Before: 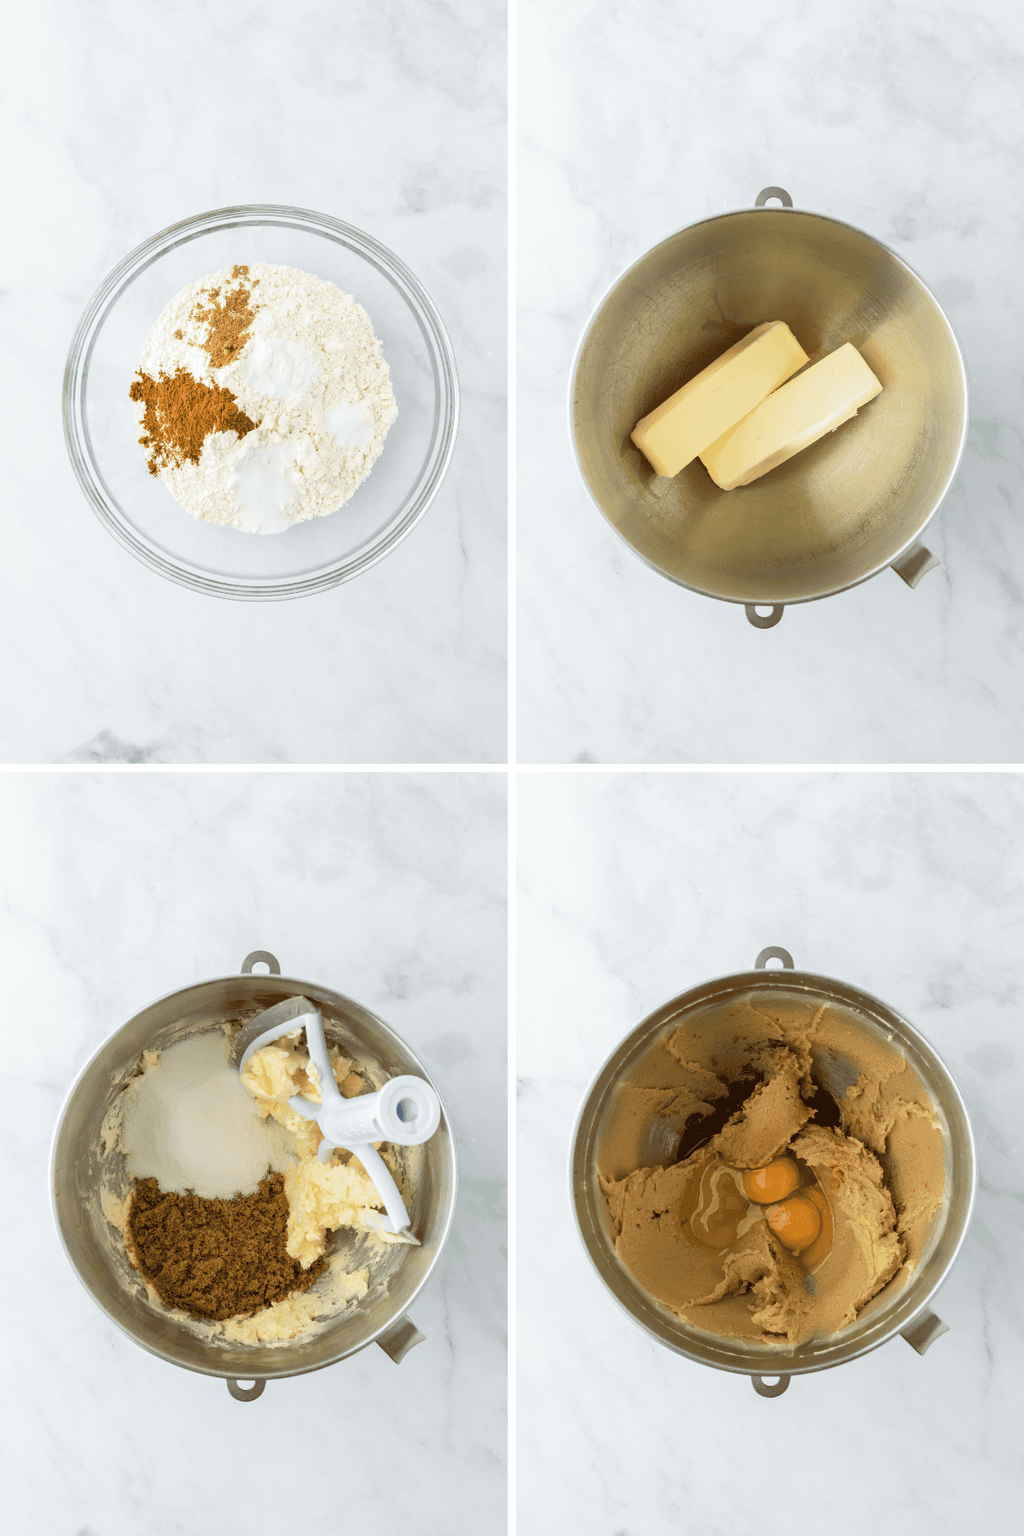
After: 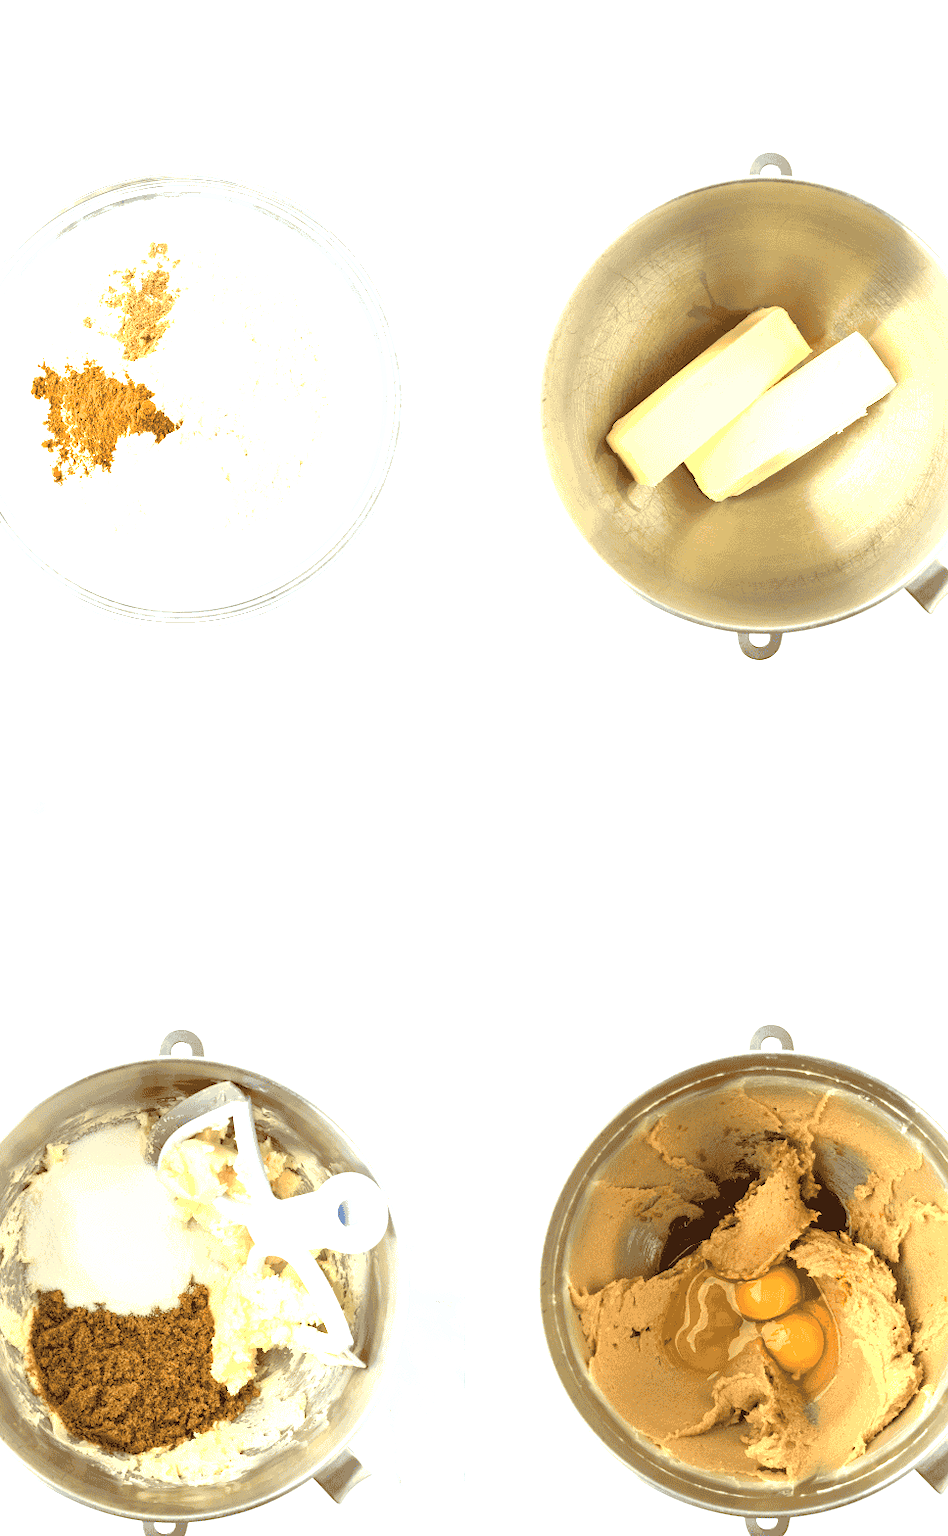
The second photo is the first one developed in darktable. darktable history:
exposure: black level correction 0, exposure 1.2 EV, compensate exposure bias true, compensate highlight preservation false
crop: left 10.02%, top 3.538%, right 9.25%, bottom 9.324%
